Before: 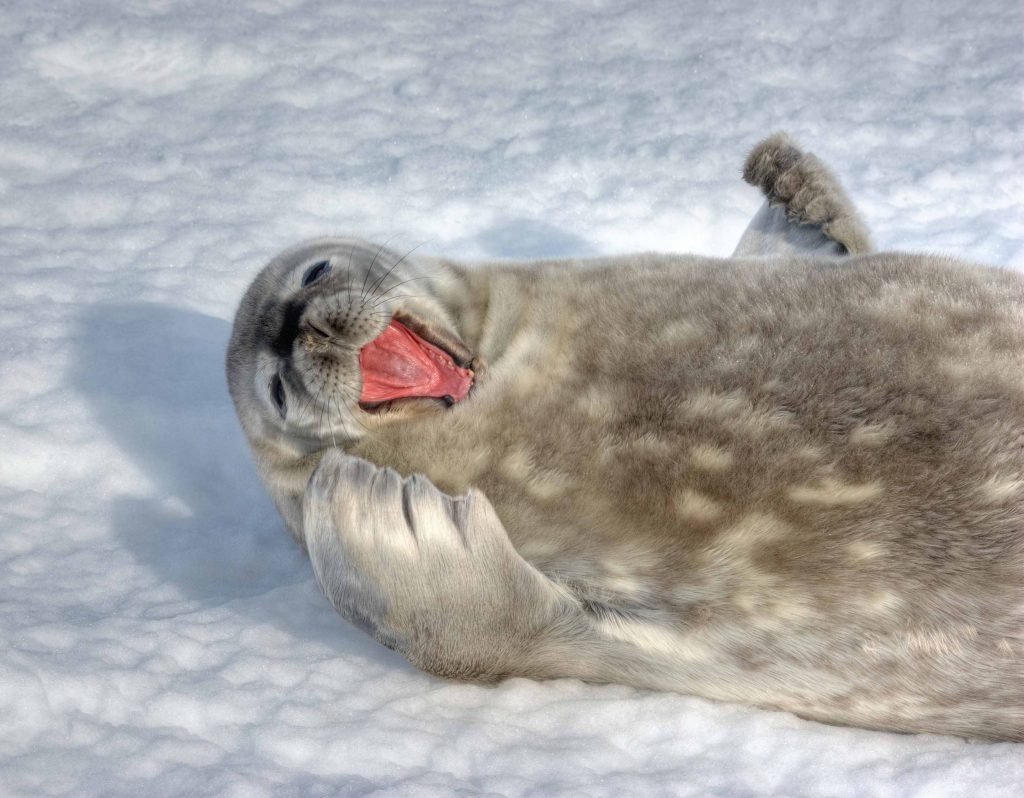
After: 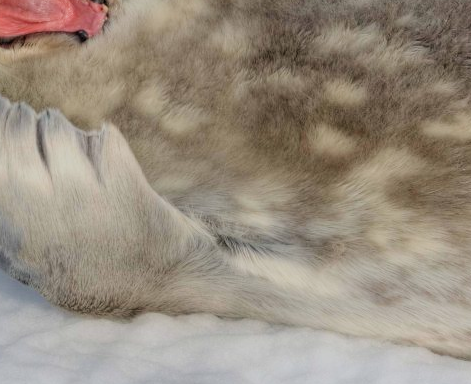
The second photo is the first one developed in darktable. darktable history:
crop: left 35.763%, top 45.8%, right 18.191%, bottom 5.961%
filmic rgb: black relative exposure -6.92 EV, white relative exposure 5.58 EV, hardness 2.86, color science v6 (2022)
